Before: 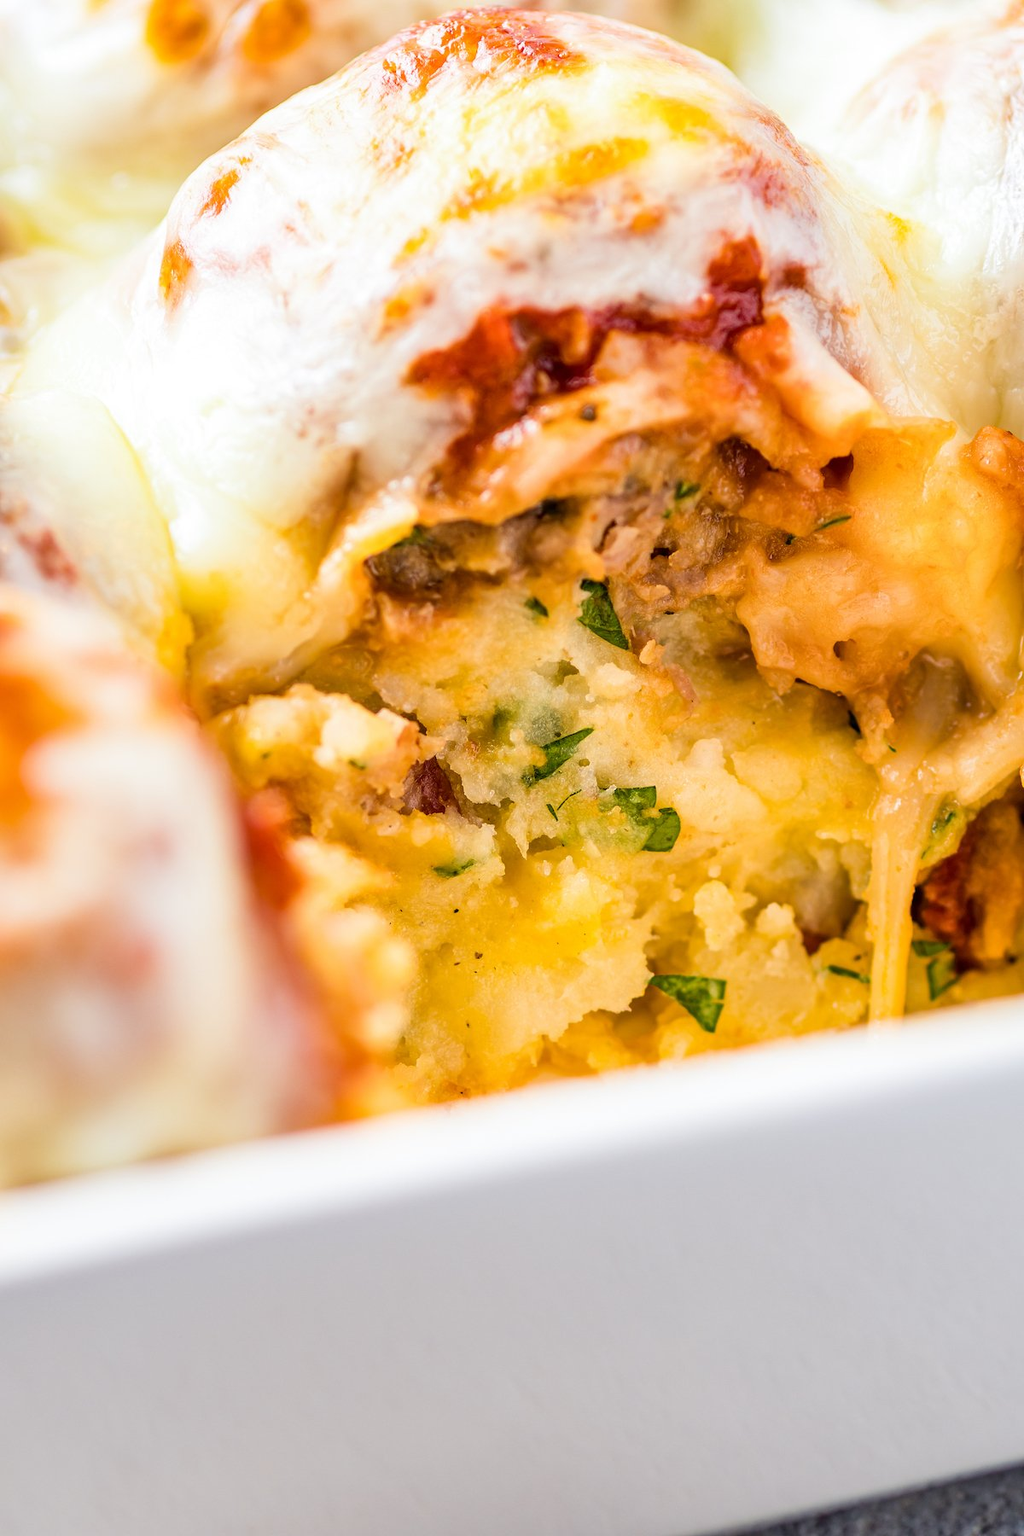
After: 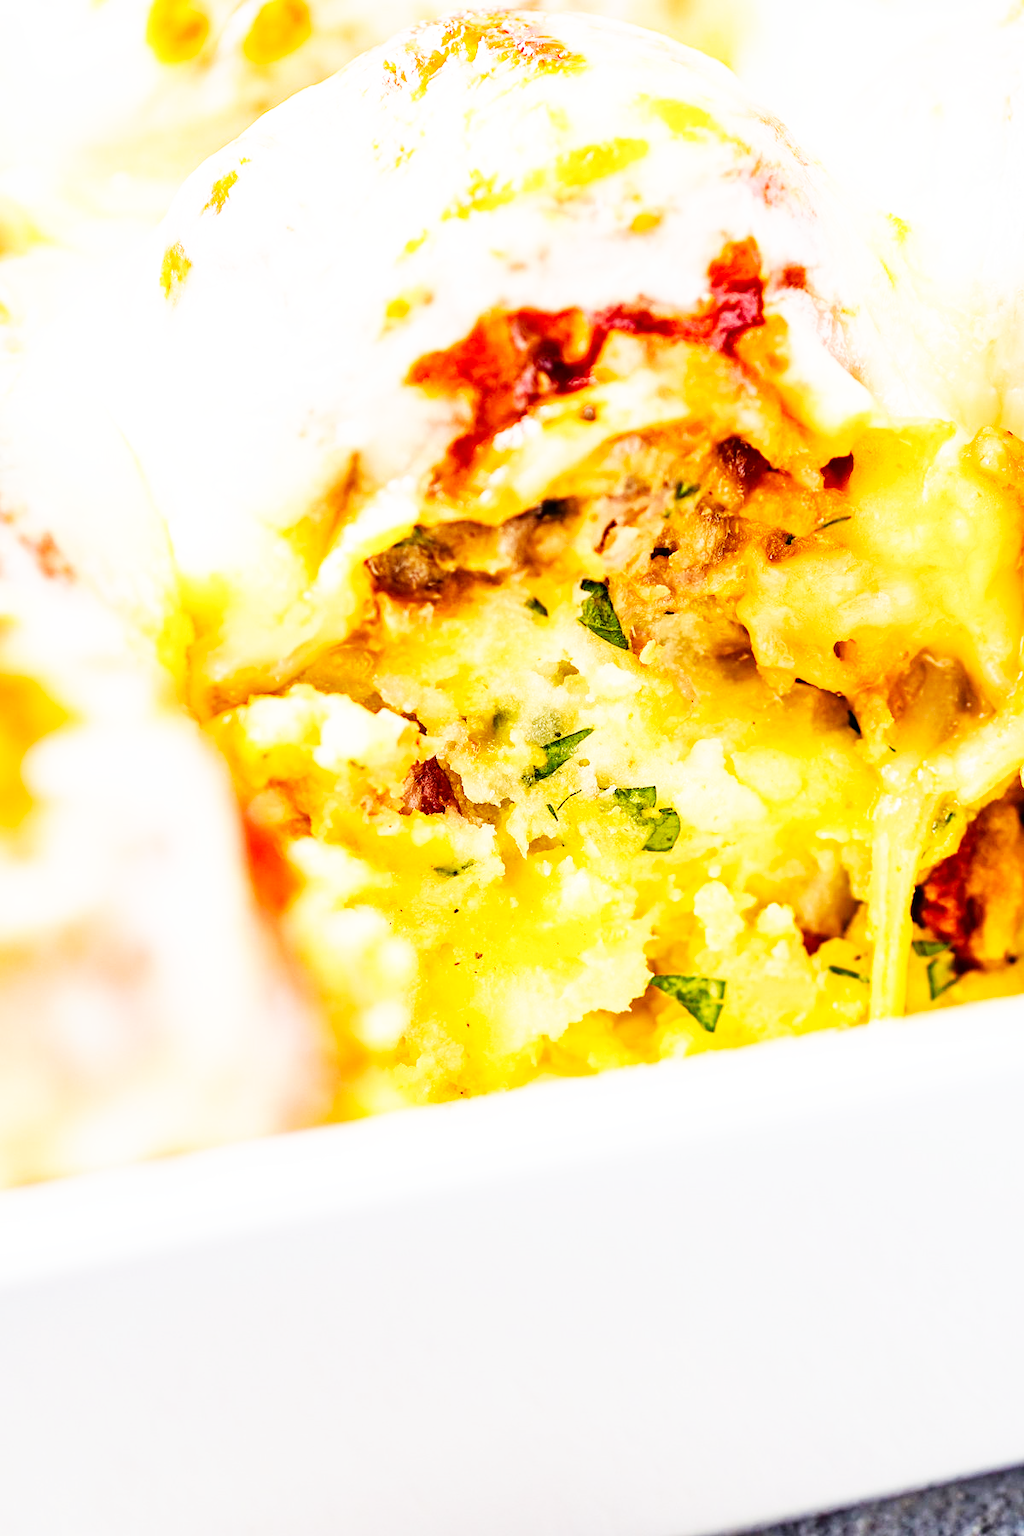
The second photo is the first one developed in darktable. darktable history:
base curve: curves: ch0 [(0, 0) (0.007, 0.004) (0.027, 0.03) (0.046, 0.07) (0.207, 0.54) (0.442, 0.872) (0.673, 0.972) (1, 1)], preserve colors none
sharpen: amount 0.215
